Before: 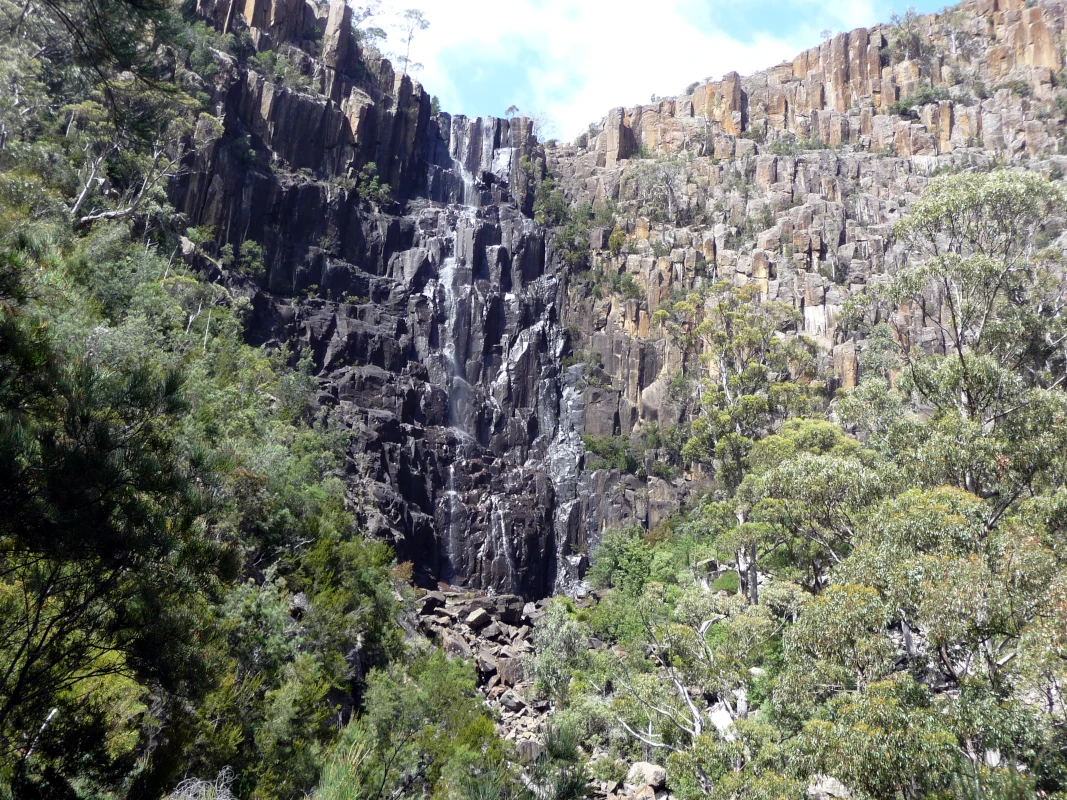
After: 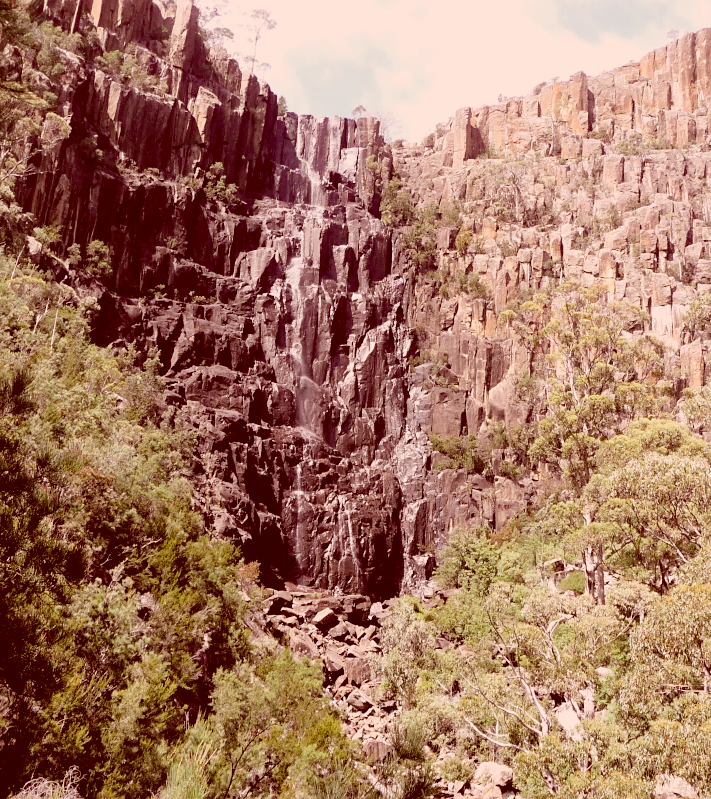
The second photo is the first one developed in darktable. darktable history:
exposure: black level correction 0, exposure 0.7 EV, compensate exposure bias true, compensate highlight preservation false
filmic rgb: black relative exposure -7.65 EV, white relative exposure 4.56 EV, hardness 3.61
color correction: highlights a* 9.03, highlights b* 8.71, shadows a* 40, shadows b* 40, saturation 0.8
crop and rotate: left 14.385%, right 18.948%
sharpen: amount 0.2
